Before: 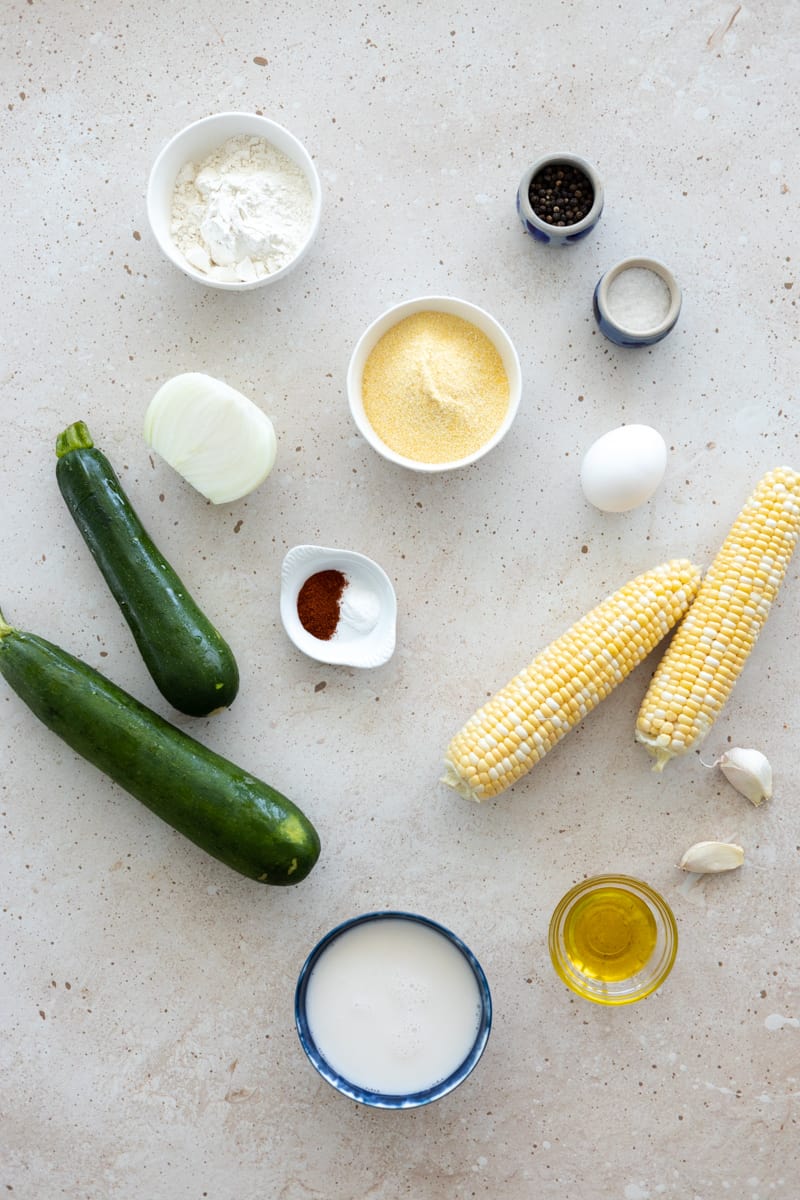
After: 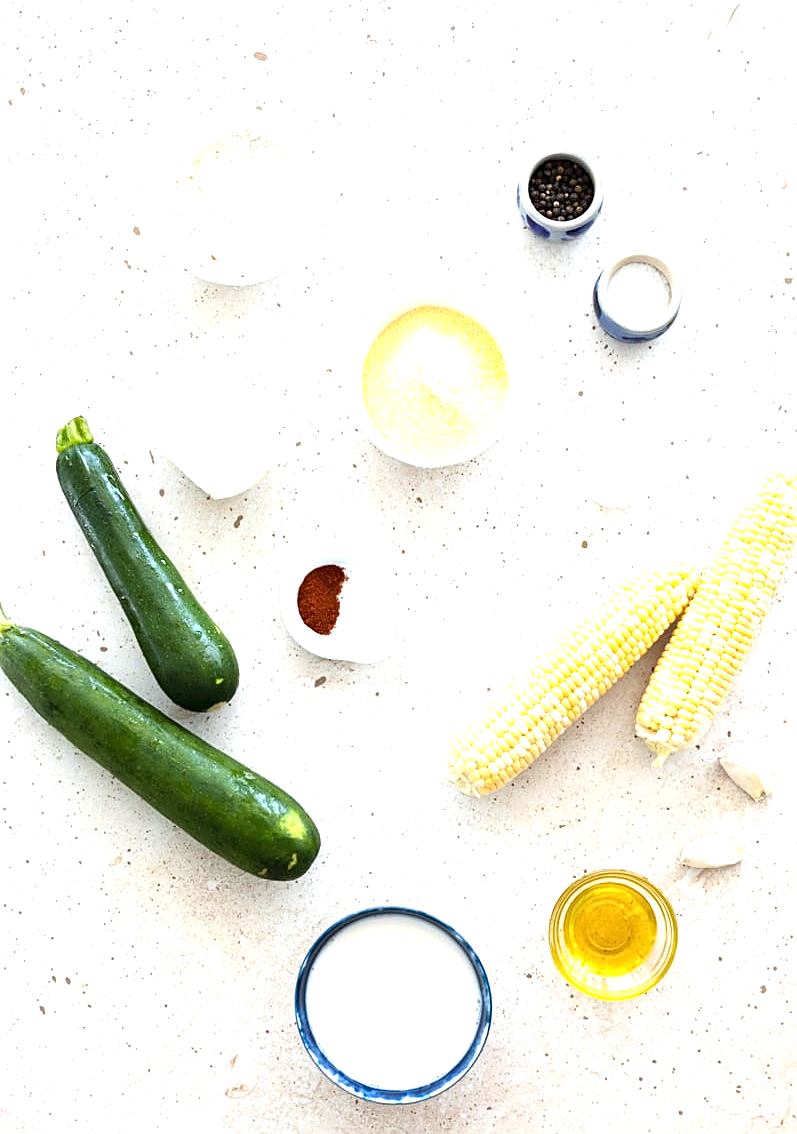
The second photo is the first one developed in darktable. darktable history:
exposure: black level correction 0, exposure 1.2 EV, compensate highlight preservation false
sharpen: on, module defaults
crop: top 0.448%, right 0.264%, bottom 5.045%
